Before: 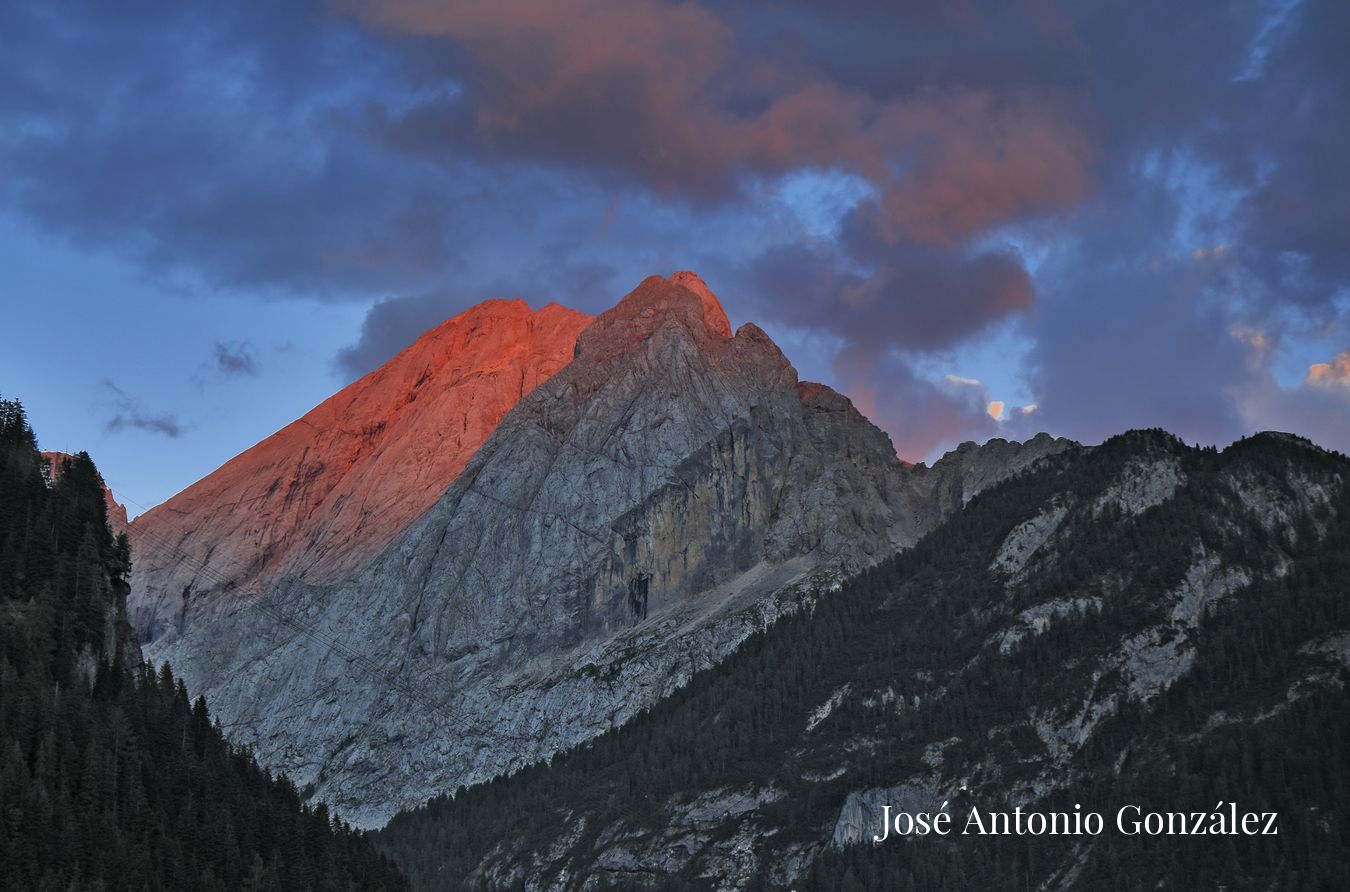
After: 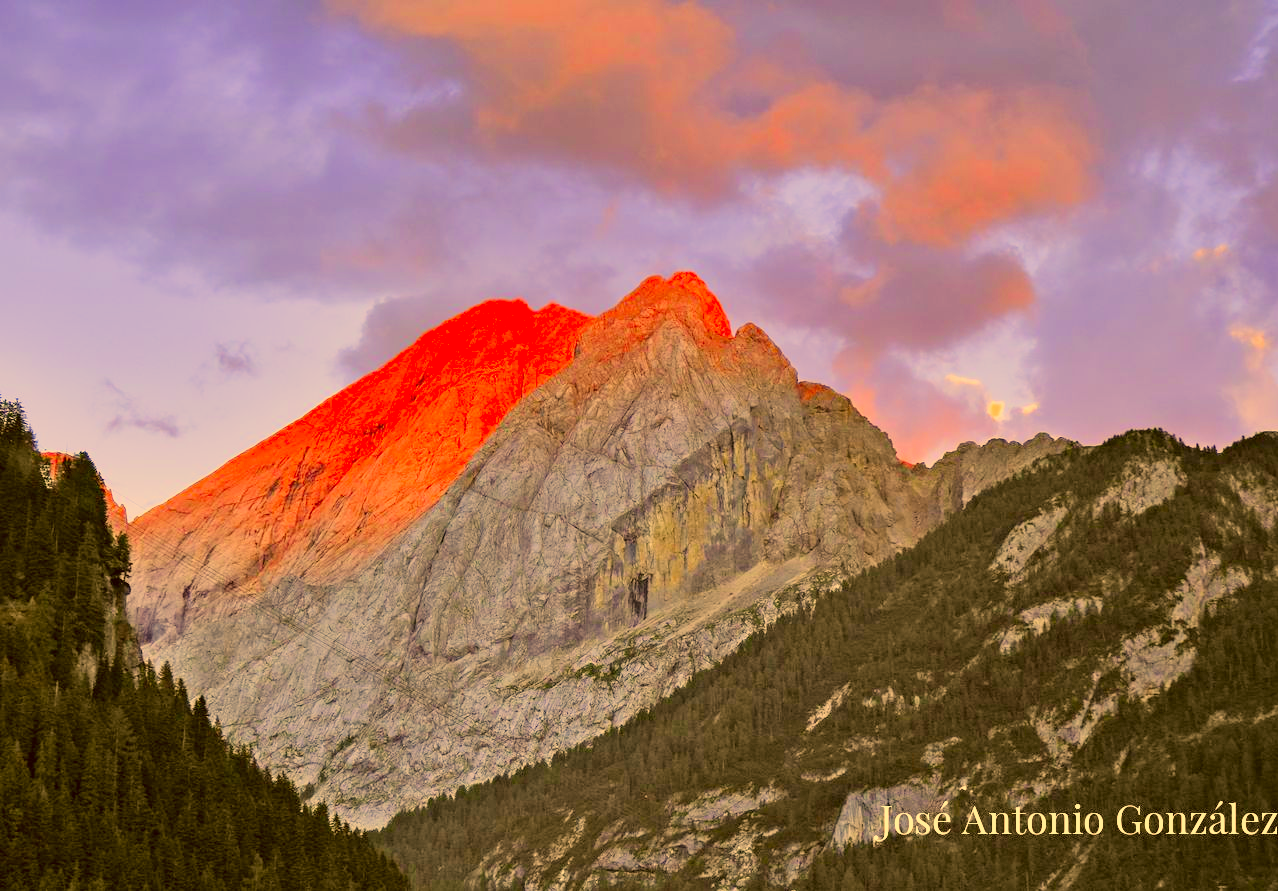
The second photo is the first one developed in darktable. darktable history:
filmic rgb: black relative exposure -7.65 EV, white relative exposure 4.56 EV, hardness 3.61
exposure: black level correction 0.001, exposure 1.719 EV, compensate highlight preservation false
color correction: highlights a* 11.02, highlights b* 30.62, shadows a* 2.6, shadows b* 16.91, saturation 1.72
crop and rotate: right 5.326%
